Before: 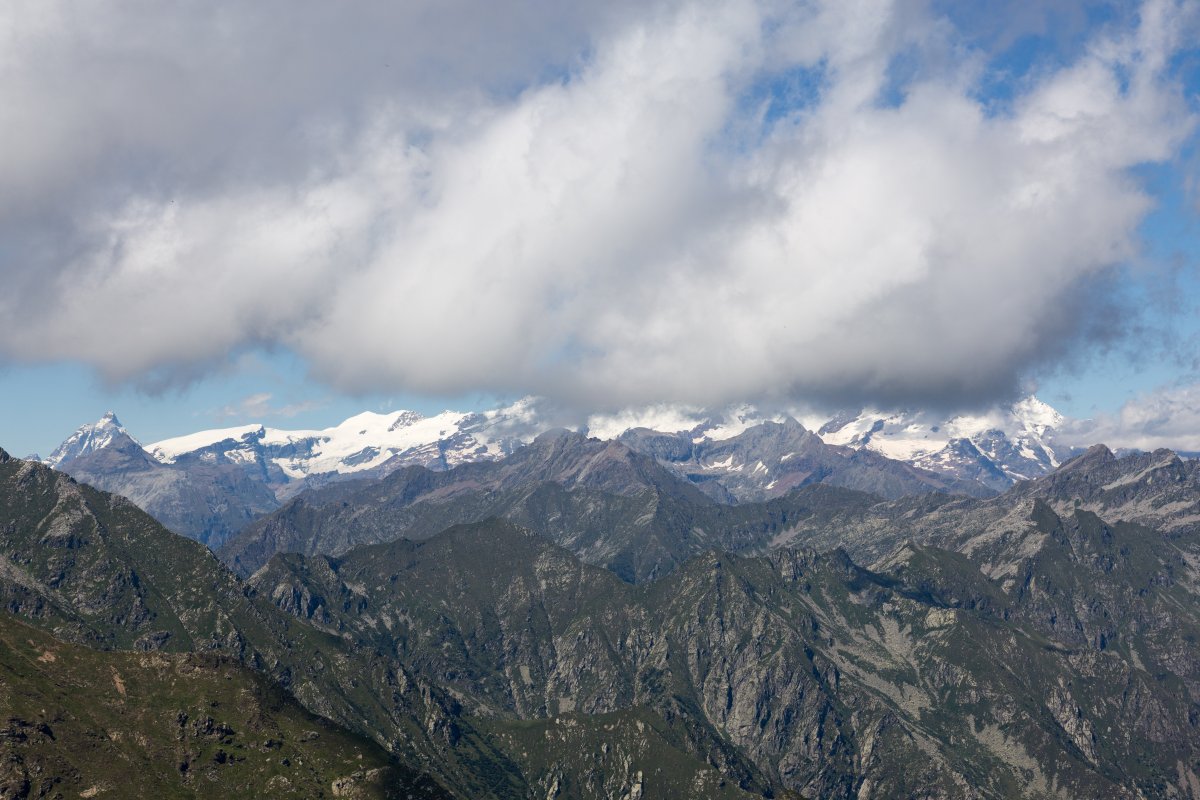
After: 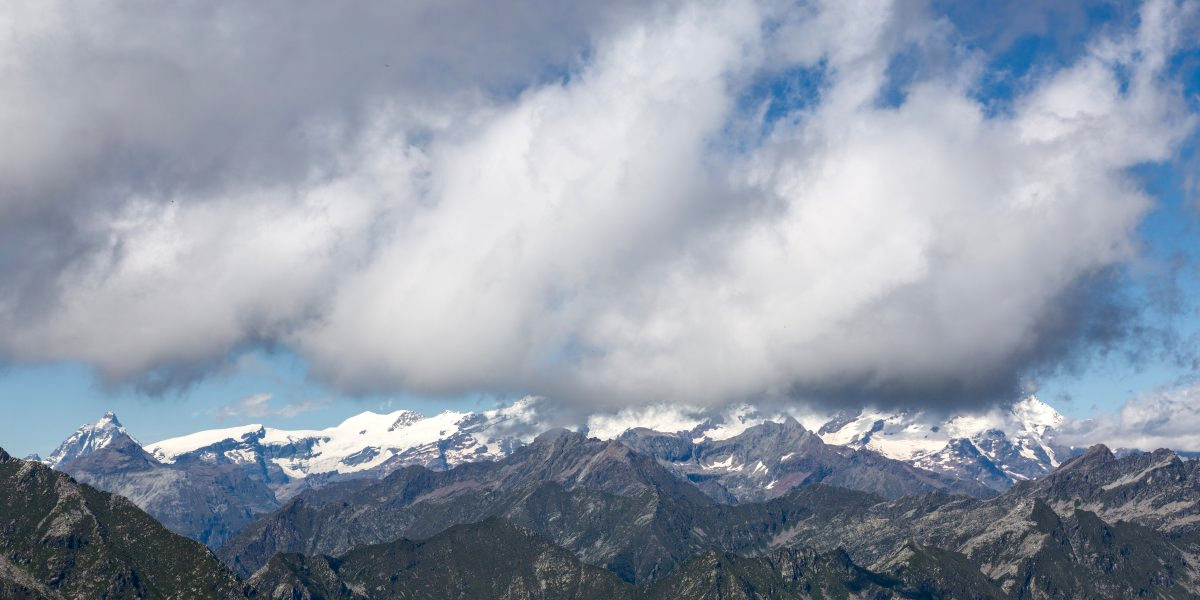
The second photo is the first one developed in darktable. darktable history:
color correction: highlights b* -0.053, saturation 1.13
crop: bottom 24.982%
tone curve: curves: ch0 [(0, 0) (0.003, 0.002) (0.011, 0.009) (0.025, 0.022) (0.044, 0.041) (0.069, 0.059) (0.1, 0.082) (0.136, 0.106) (0.177, 0.138) (0.224, 0.179) (0.277, 0.226) (0.335, 0.28) (0.399, 0.342) (0.468, 0.413) (0.543, 0.493) (0.623, 0.591) (0.709, 0.699) (0.801, 0.804) (0.898, 0.899) (1, 1)], color space Lab, independent channels, preserve colors none
local contrast: on, module defaults
